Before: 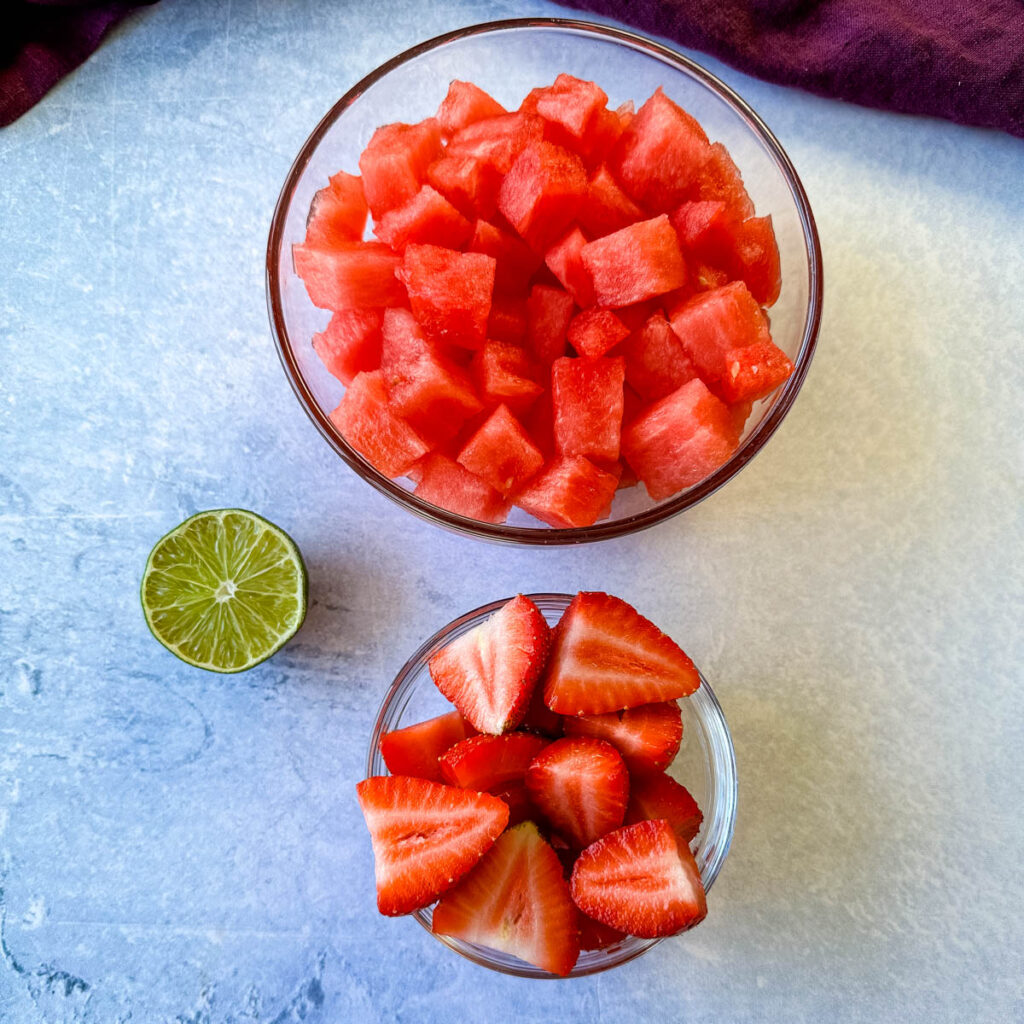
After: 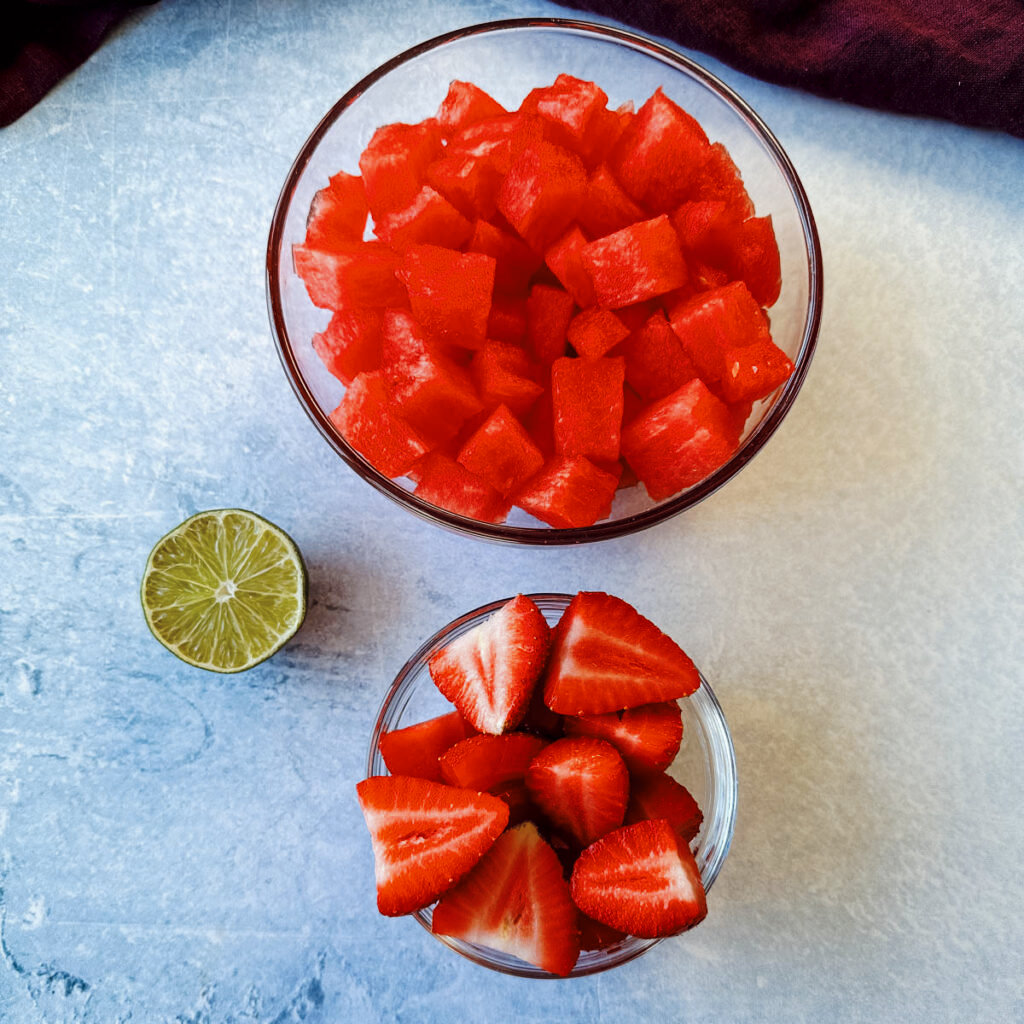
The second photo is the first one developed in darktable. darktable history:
tone curve: curves: ch0 [(0, 0) (0.003, 0.002) (0.011, 0.009) (0.025, 0.02) (0.044, 0.034) (0.069, 0.046) (0.1, 0.062) (0.136, 0.083) (0.177, 0.119) (0.224, 0.162) (0.277, 0.216) (0.335, 0.282) (0.399, 0.365) (0.468, 0.457) (0.543, 0.541) (0.623, 0.624) (0.709, 0.713) (0.801, 0.797) (0.898, 0.889) (1, 1)], preserve colors none
color look up table: target L [97.04, 96.16, 95.67, 93.8, 91.35, 78.98, 77.33, 69.03, 70.46, 47, 20.47, 200.19, 84.77, 56.02, 60.28, 50.94, 50.98, 50.1, 45.19, 42.02, 37.65, 29.9, 26.87, 7.661, 84.15, 68.58, 70.7, 53.39, 50.3, 46.37, 49.23, 47.74, 50.5, 40.78, 42.84, 32.45, 38.42, 23.54, 18.41, 23.41, 11.94, 14.92, 1.023, 92.56, 92.88, 70.38, 62.44, 47.31, 27.94], target a [-2.989, -11.72, -10.65, -20.51, -29.76, -32.54, -31.53, -1.834, -30.44, -16.04, -9.712, 0, 11.17, 64.32, 35.73, 65.83, 54.03, 64.31, 12.64, 52.22, 33.68, 6.941, 39.53, 28.54, 15.95, 44.45, 9.253, 67.1, 60.48, 63.26, 31.4, 37.1, -0.983, 51.54, 12.36, 51.73, 9.388, 44.48, 31.05, 7.57, 28.14, 29.22, 4.279, -19.16, -6.187, -25.27, -4.865, -8.464, -8.936], target b [14.17, 15.24, 87.27, 38.14, 4.819, 50.99, 24.03, 21.64, 0.767, 28.01, 18.02, 0, 59.37, 54.58, 18.3, 29.19, 52.89, 55.32, 37.6, 50.53, 39.94, 3.295, 40.84, 11.36, -1.038, -22.18, -26.79, -34.15, -1.385, -20.88, -40.41, -7.357, -55.59, 20, -63.83, -67, -27.75, -51.25, 4.339, -32.08, -32.32, -48.32, -18.62, -8.234, -6.92, -31.66, -2.812, -35.26, -12.22], num patches 49
